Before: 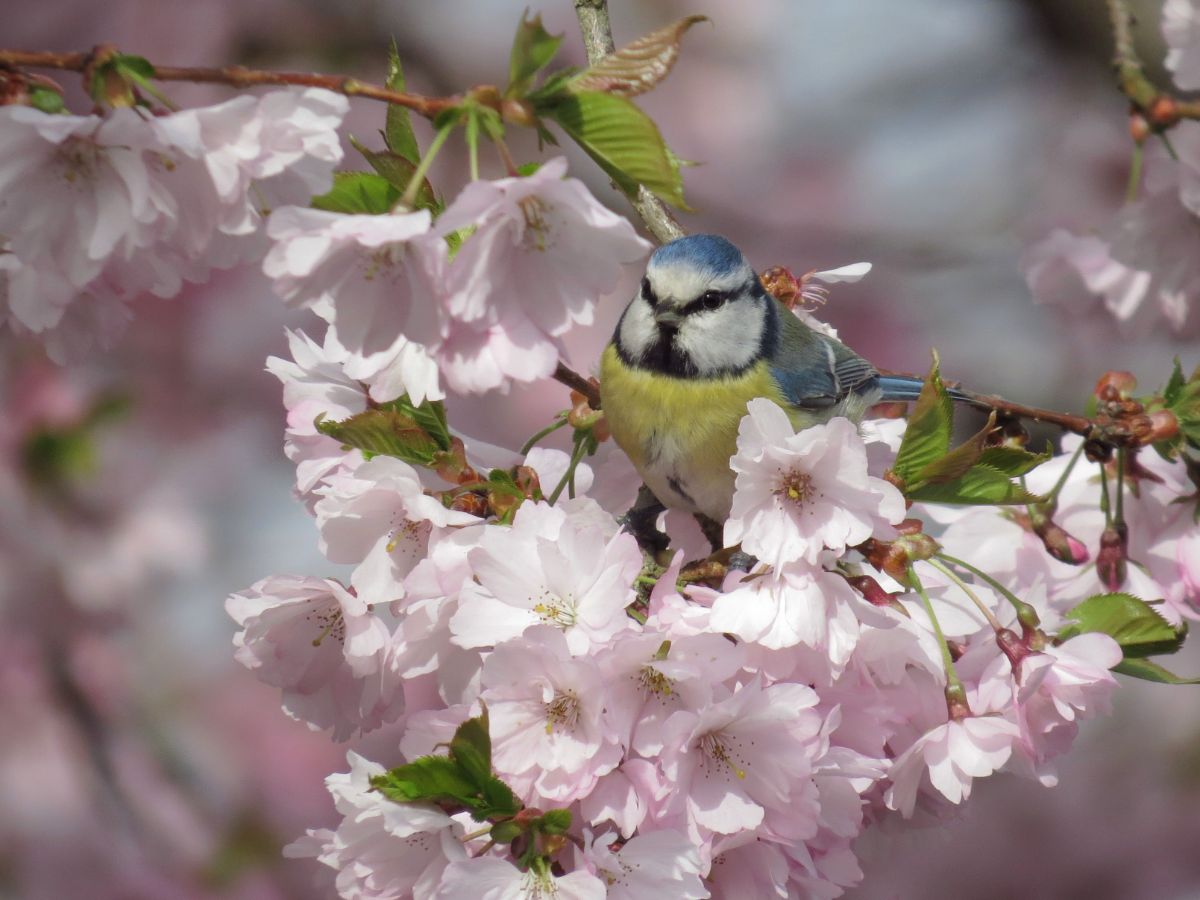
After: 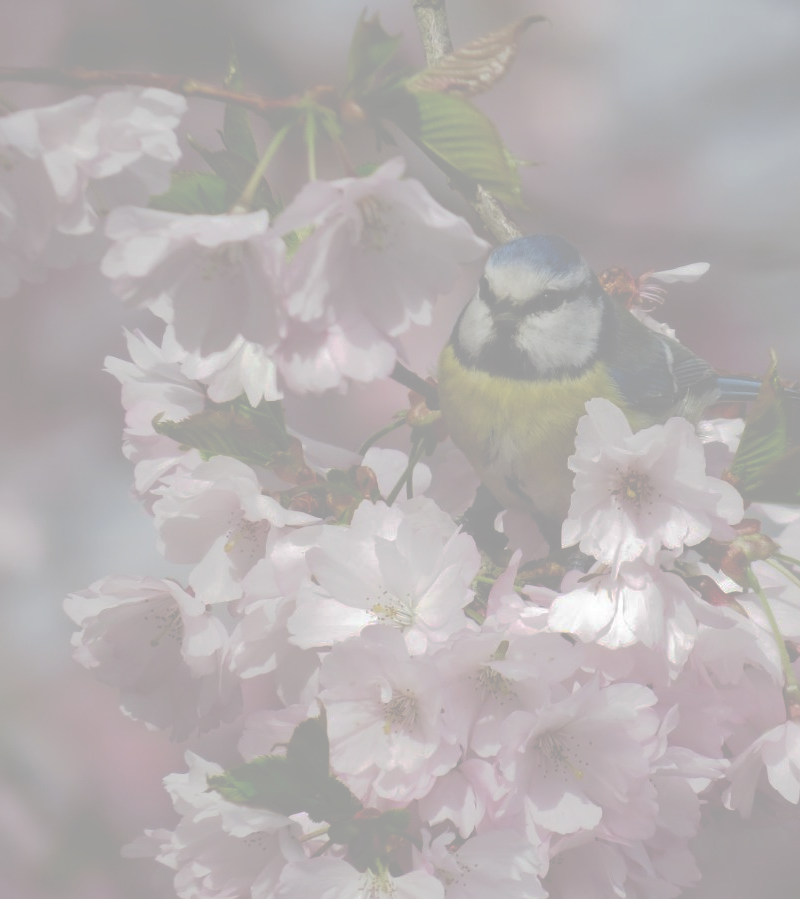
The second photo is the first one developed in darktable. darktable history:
tone curve: curves: ch0 [(0, 0) (0.003, 0.626) (0.011, 0.626) (0.025, 0.63) (0.044, 0.631) (0.069, 0.632) (0.1, 0.636) (0.136, 0.637) (0.177, 0.641) (0.224, 0.642) (0.277, 0.646) (0.335, 0.649) (0.399, 0.661) (0.468, 0.679) (0.543, 0.702) (0.623, 0.732) (0.709, 0.769) (0.801, 0.804) (0.898, 0.847) (1, 1)], preserve colors none
crop and rotate: left 13.537%, right 19.796%
